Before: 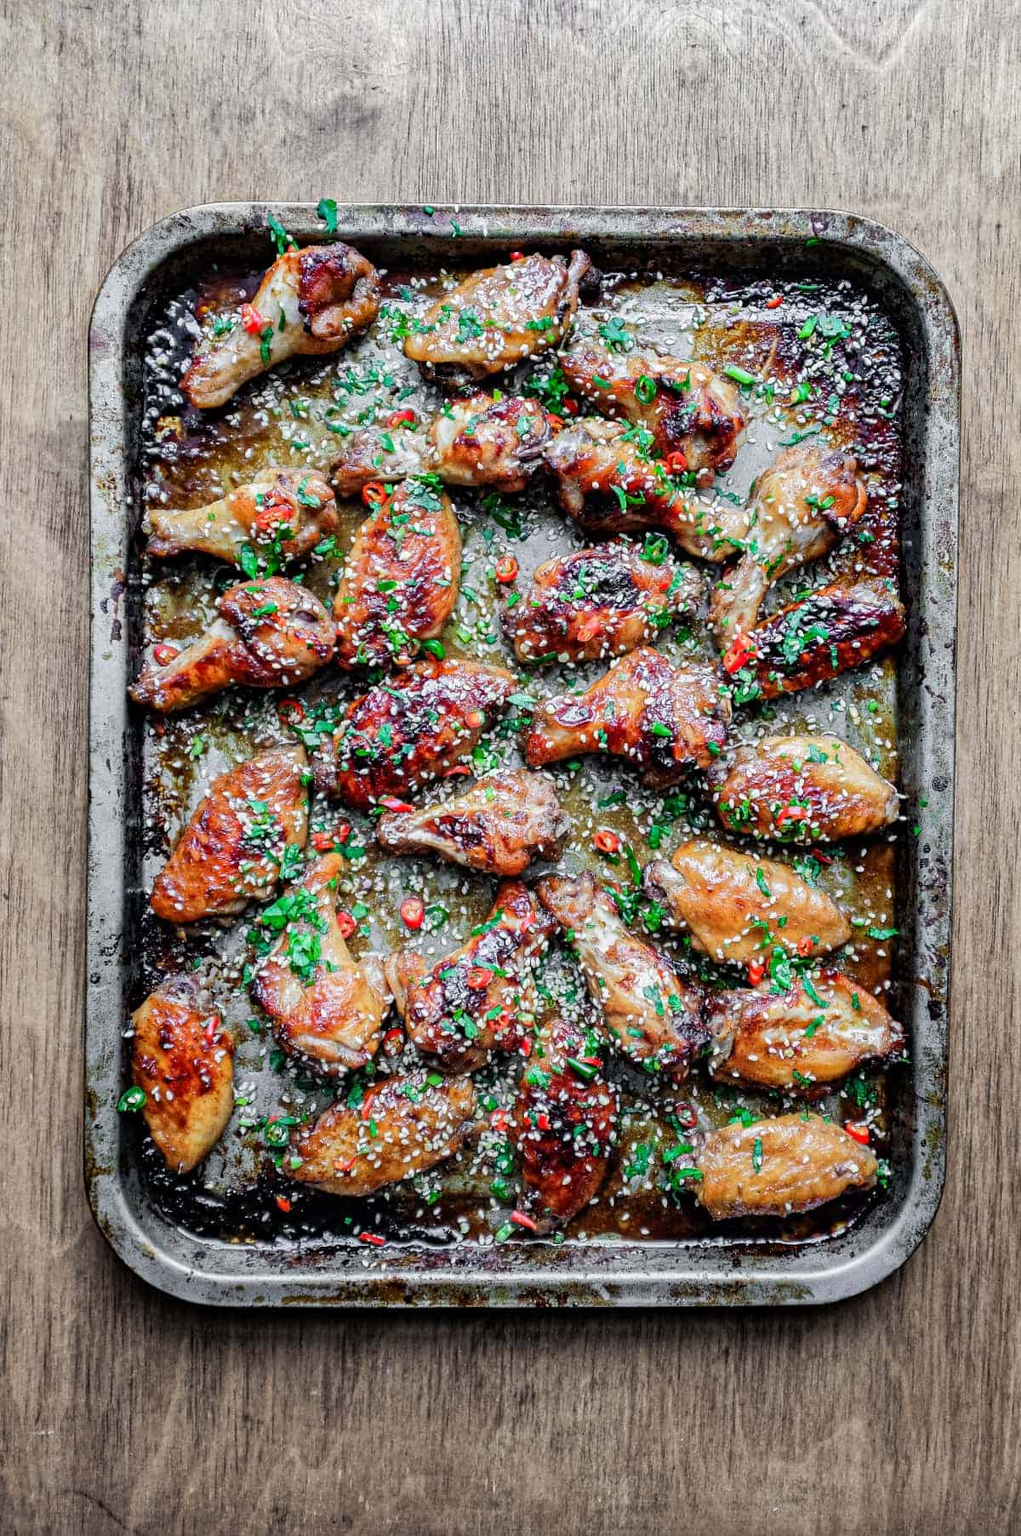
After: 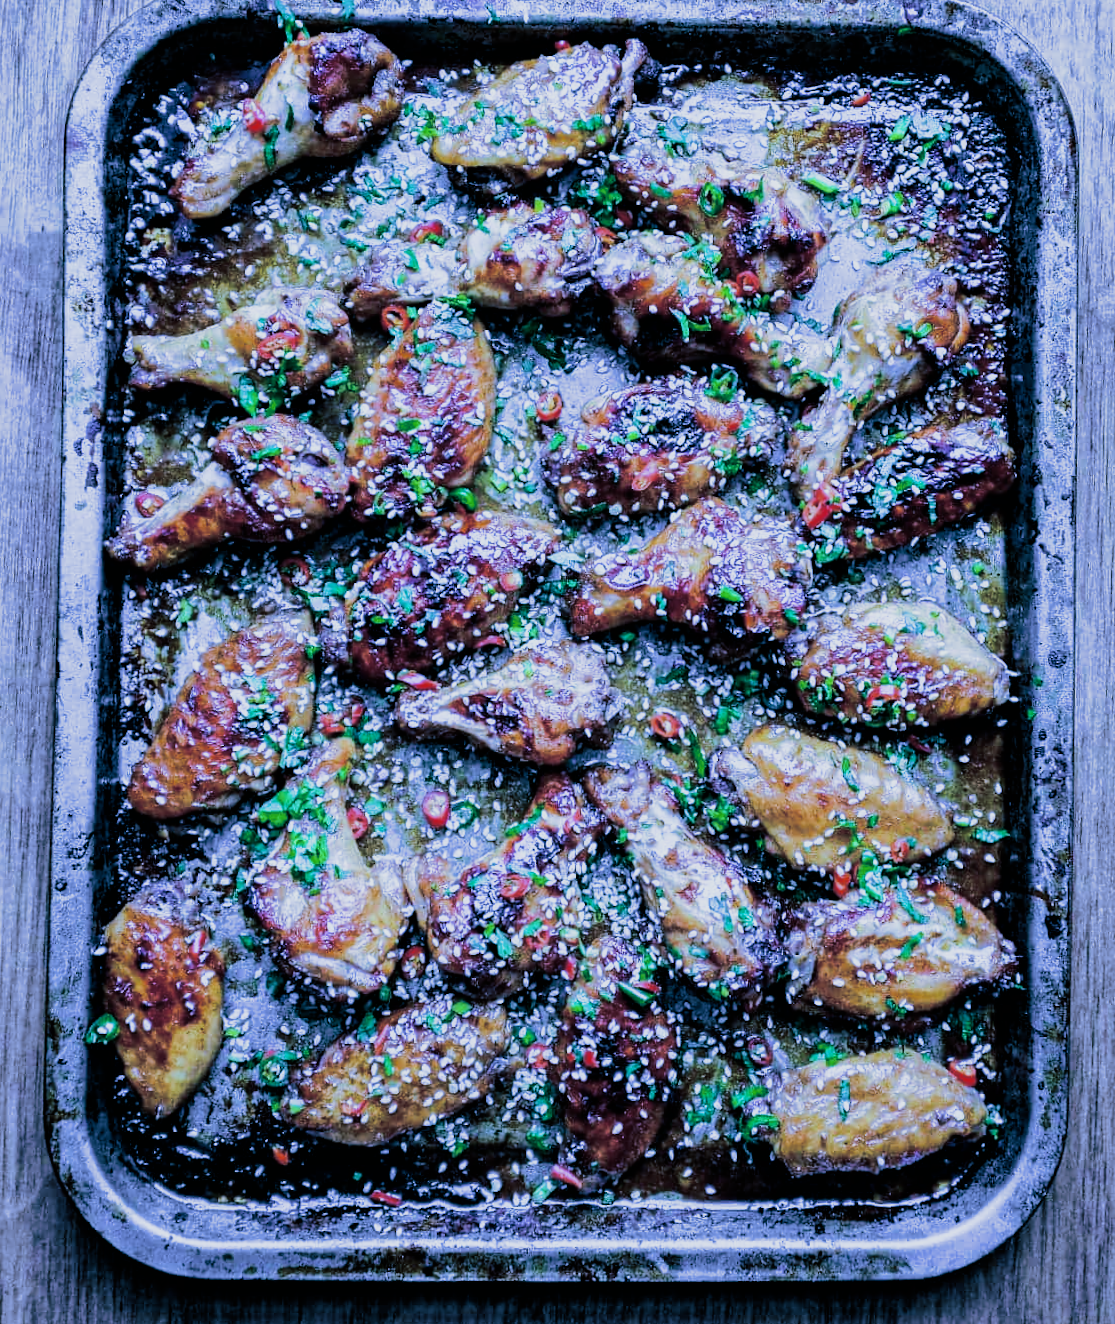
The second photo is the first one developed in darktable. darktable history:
crop and rotate: left 2.991%, top 13.302%, right 1.981%, bottom 12.636%
white balance: red 0.766, blue 1.537
filmic rgb: black relative exposure -7.65 EV, white relative exposure 4.56 EV, hardness 3.61
contrast brightness saturation: contrast 0.15, brightness 0.05
split-toning: shadows › hue 216°, shadows › saturation 1, highlights › hue 57.6°, balance -33.4
velvia: on, module defaults
rotate and perspective: rotation 0.226°, lens shift (vertical) -0.042, crop left 0.023, crop right 0.982, crop top 0.006, crop bottom 0.994
